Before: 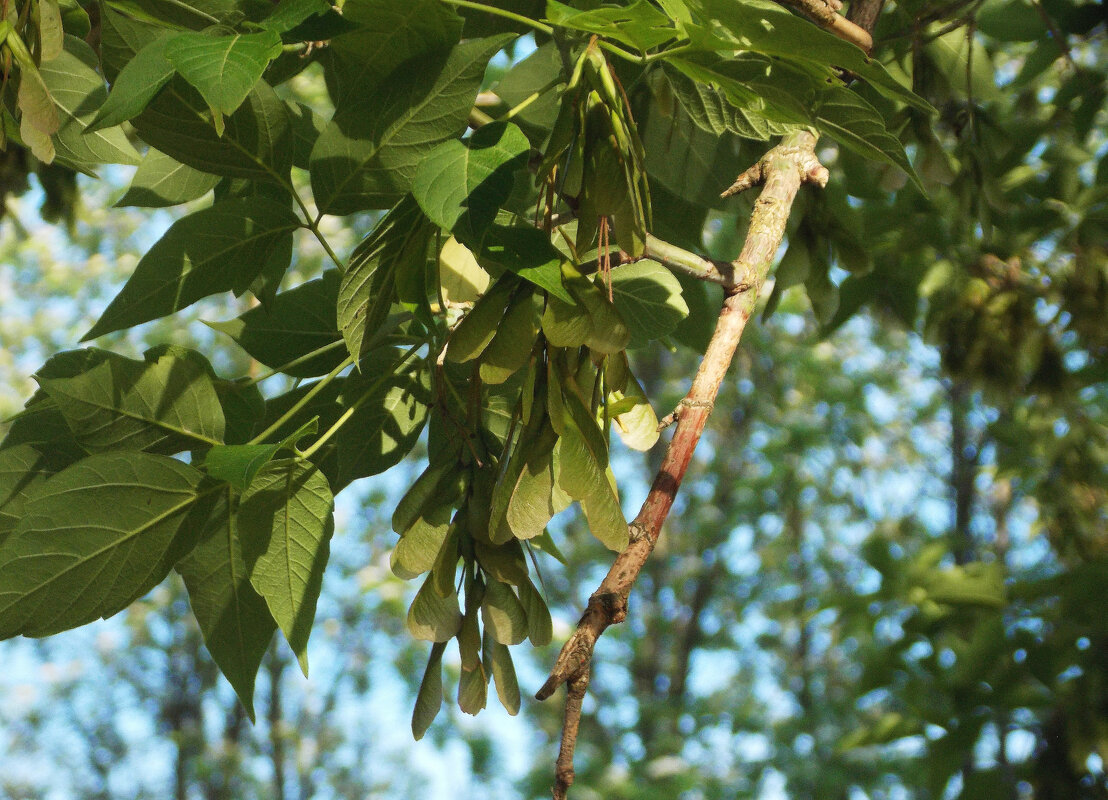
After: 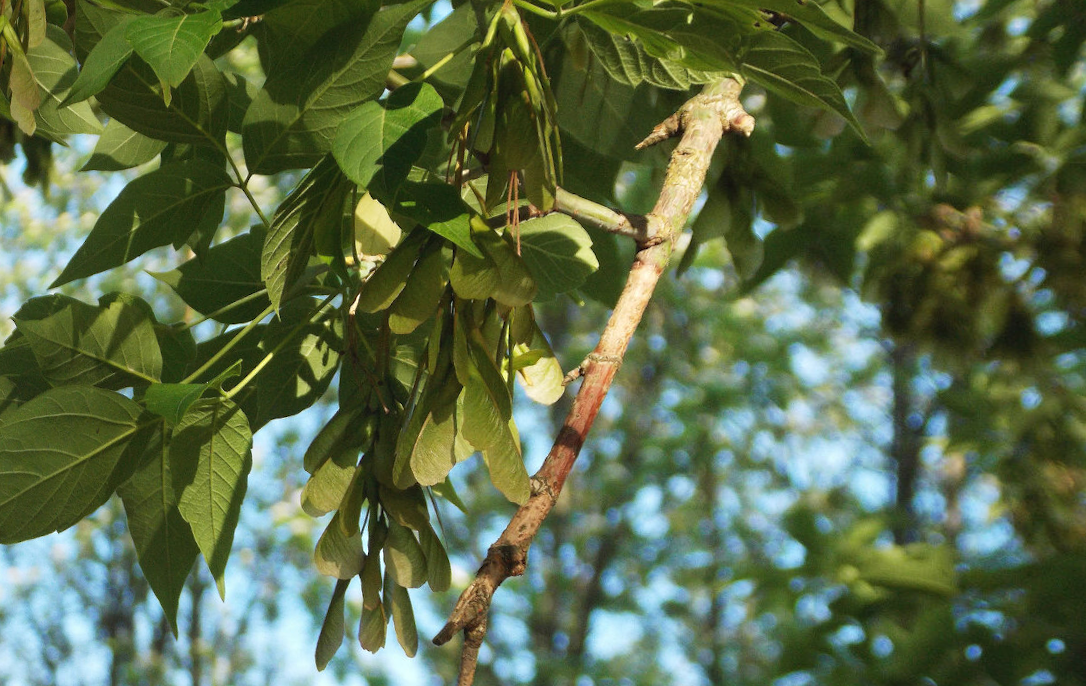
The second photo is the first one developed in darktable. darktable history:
sharpen: radius 5.325, amount 0.312, threshold 26.433
rotate and perspective: rotation 1.69°, lens shift (vertical) -0.023, lens shift (horizontal) -0.291, crop left 0.025, crop right 0.988, crop top 0.092, crop bottom 0.842
